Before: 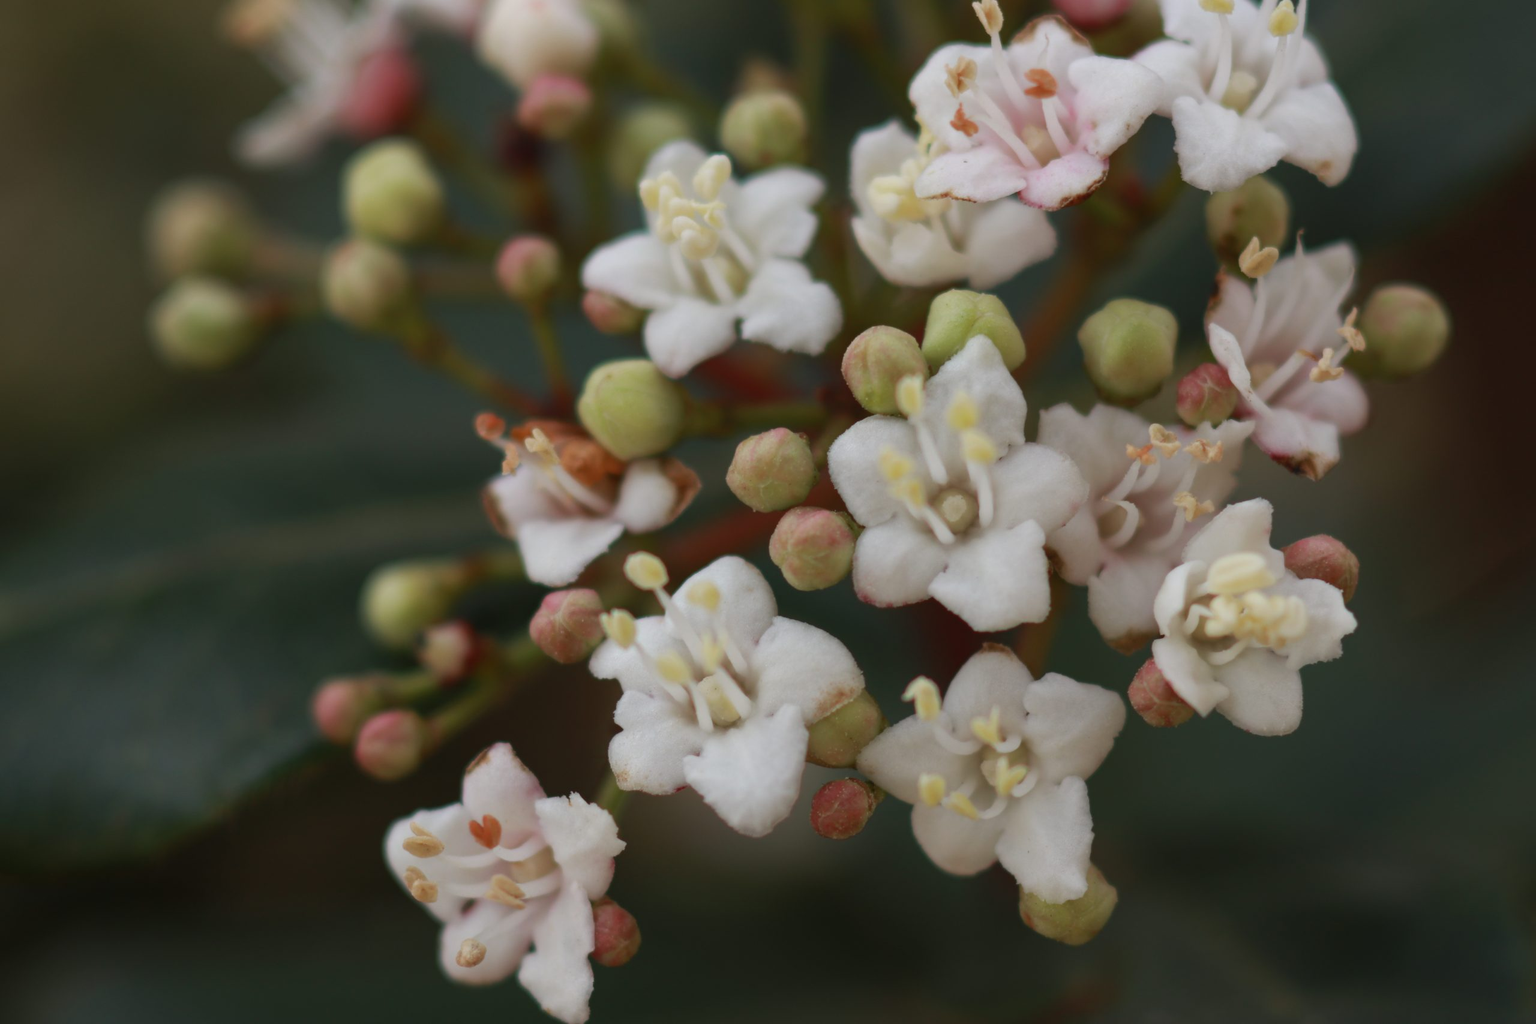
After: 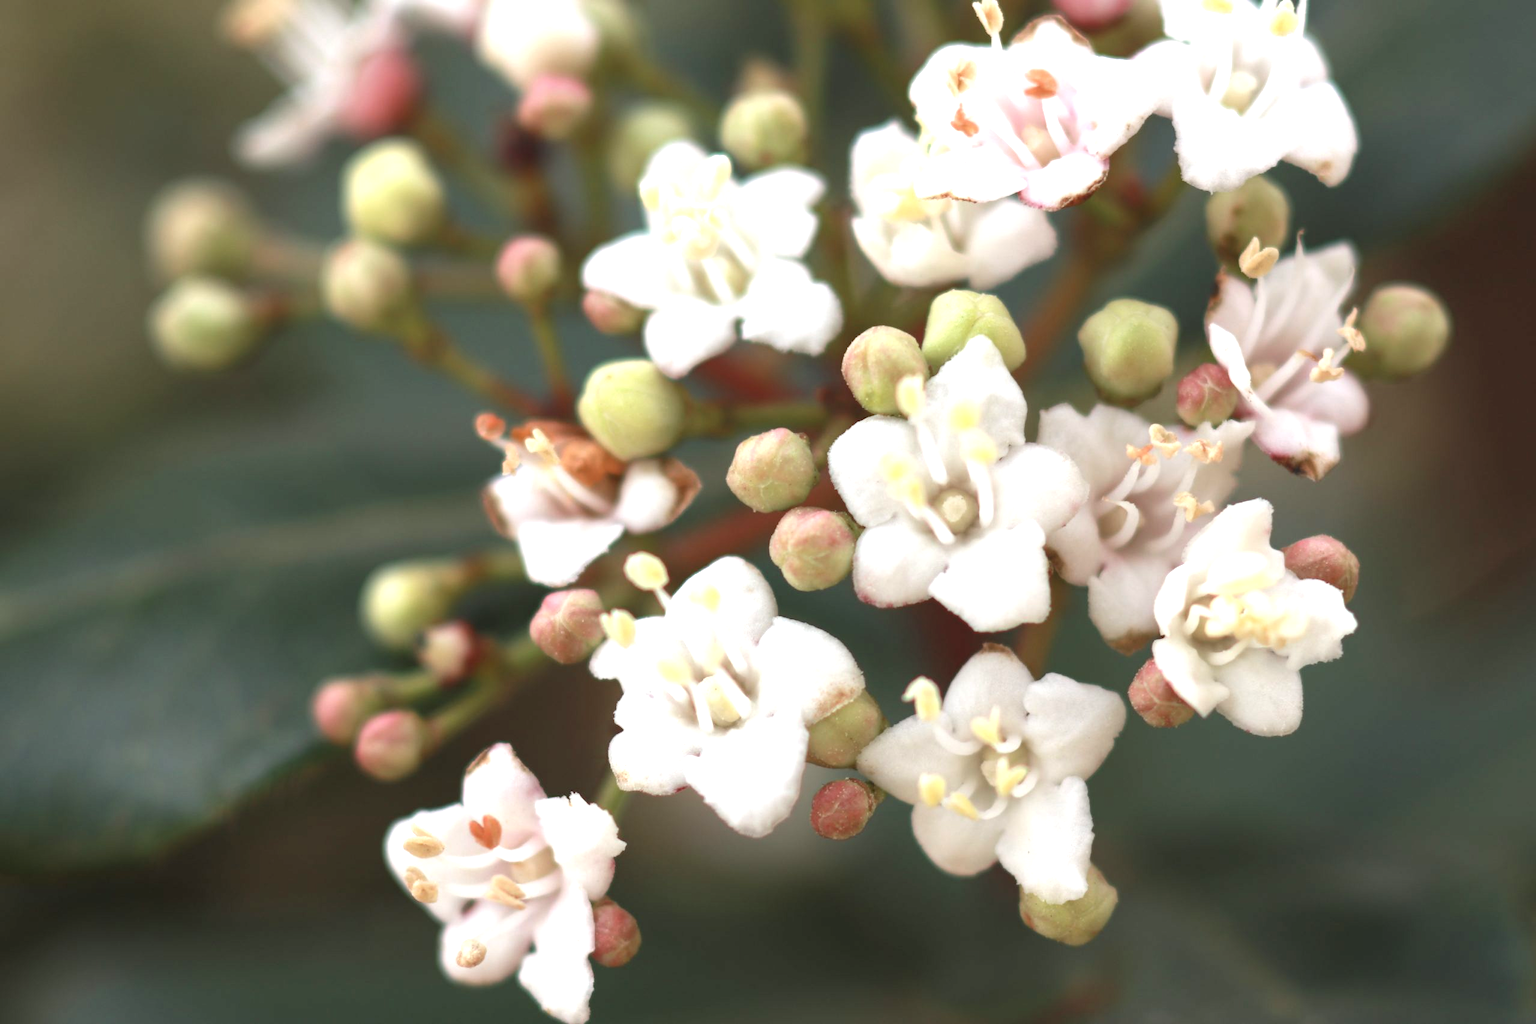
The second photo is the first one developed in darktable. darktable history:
exposure: exposure 1.5 EV, compensate highlight preservation false
color correction: saturation 0.85
